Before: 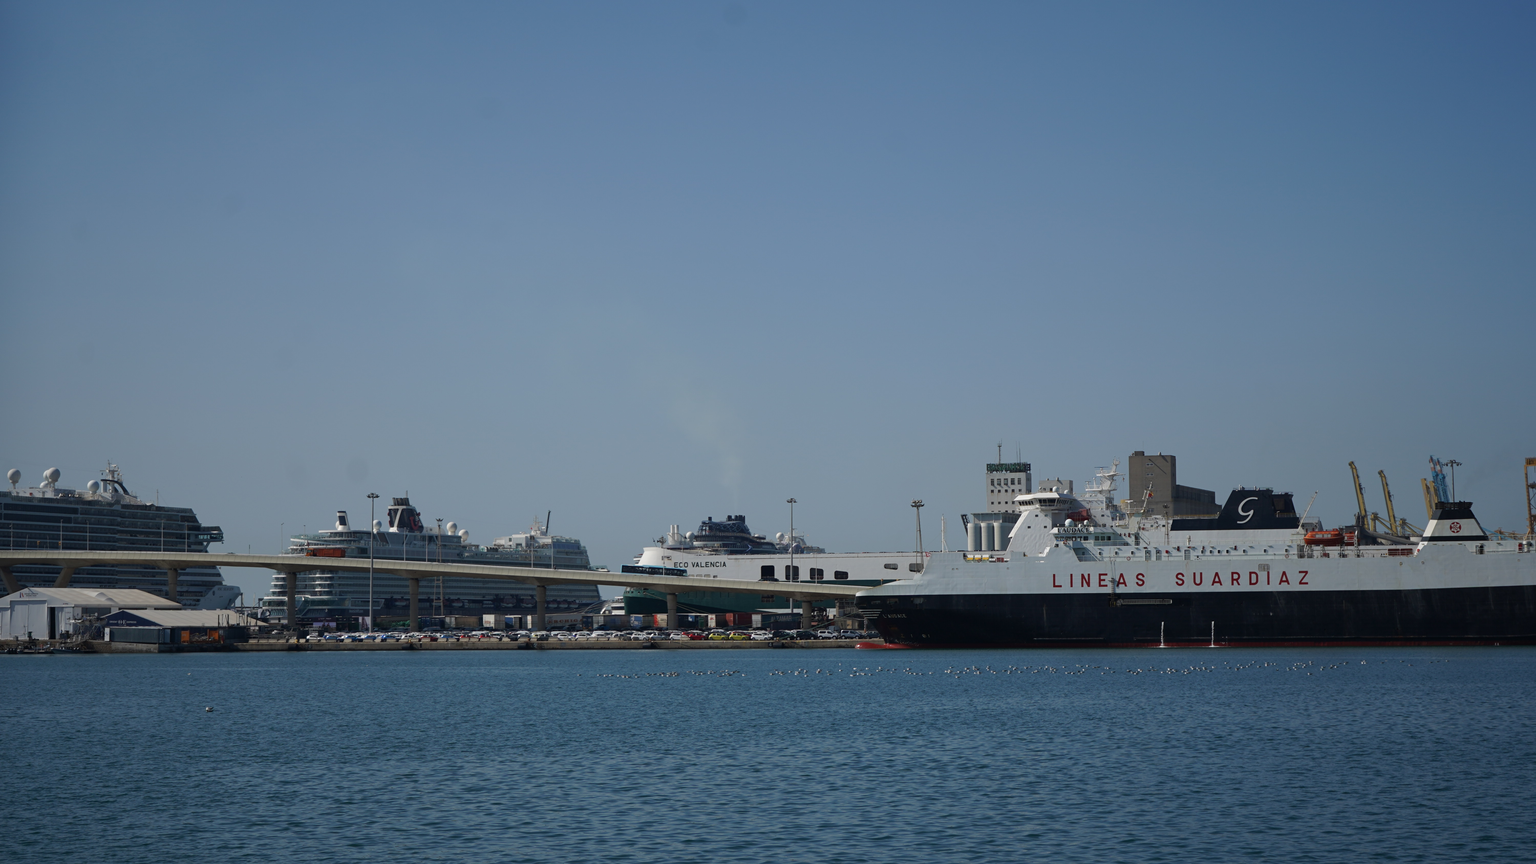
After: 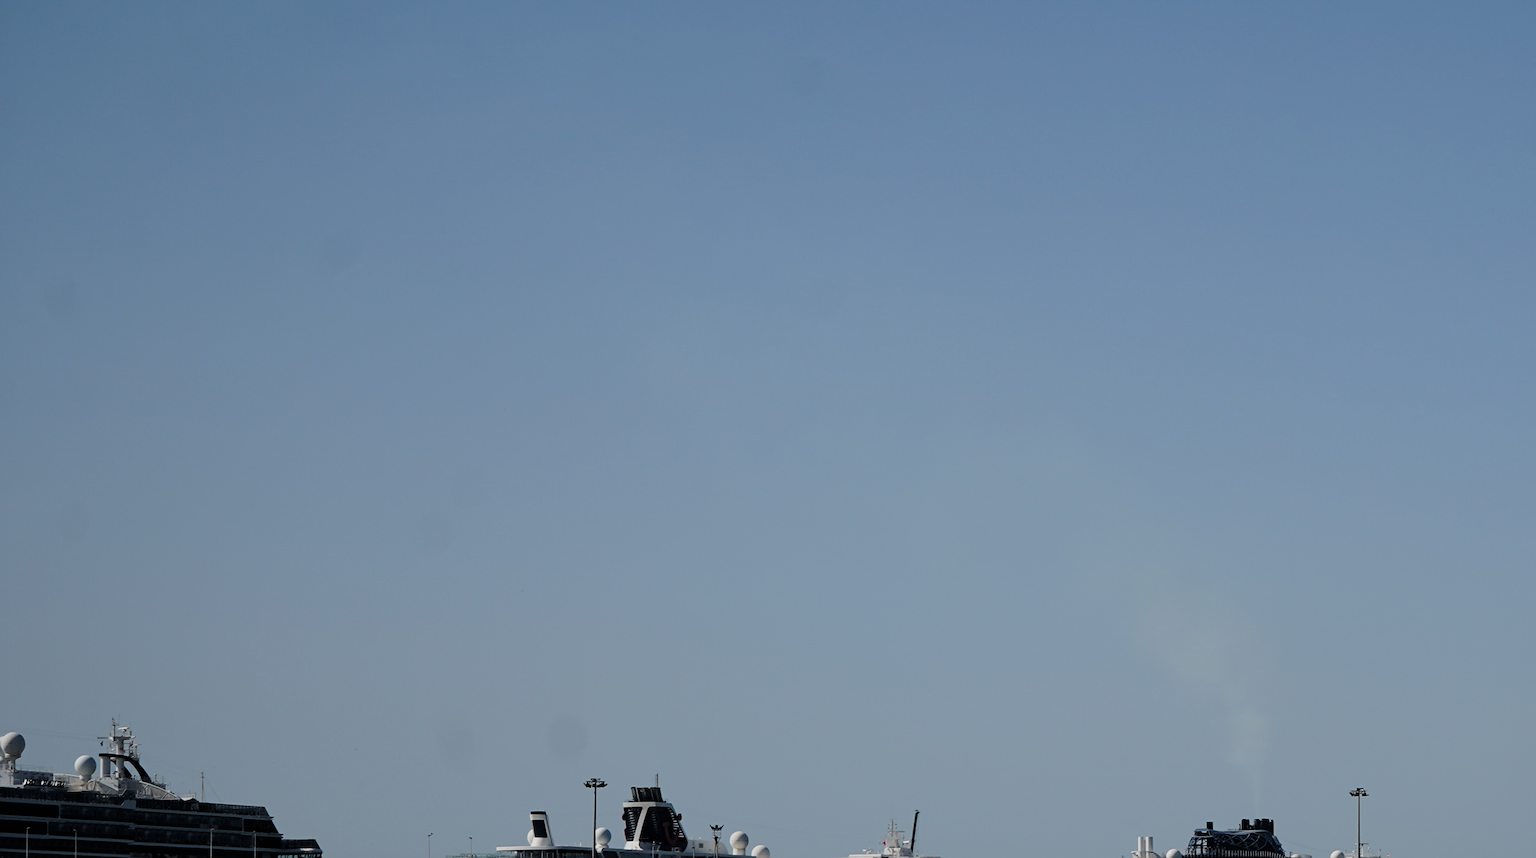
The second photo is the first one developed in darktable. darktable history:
filmic rgb: black relative exposure -5.08 EV, white relative exposure 3.97 EV, threshold 5.99 EV, hardness 2.89, contrast 1.296, highlights saturation mix -29.34%, enable highlight reconstruction true
crop and rotate: left 3.044%, top 7.681%, right 42.09%, bottom 37.839%
sharpen: on, module defaults
